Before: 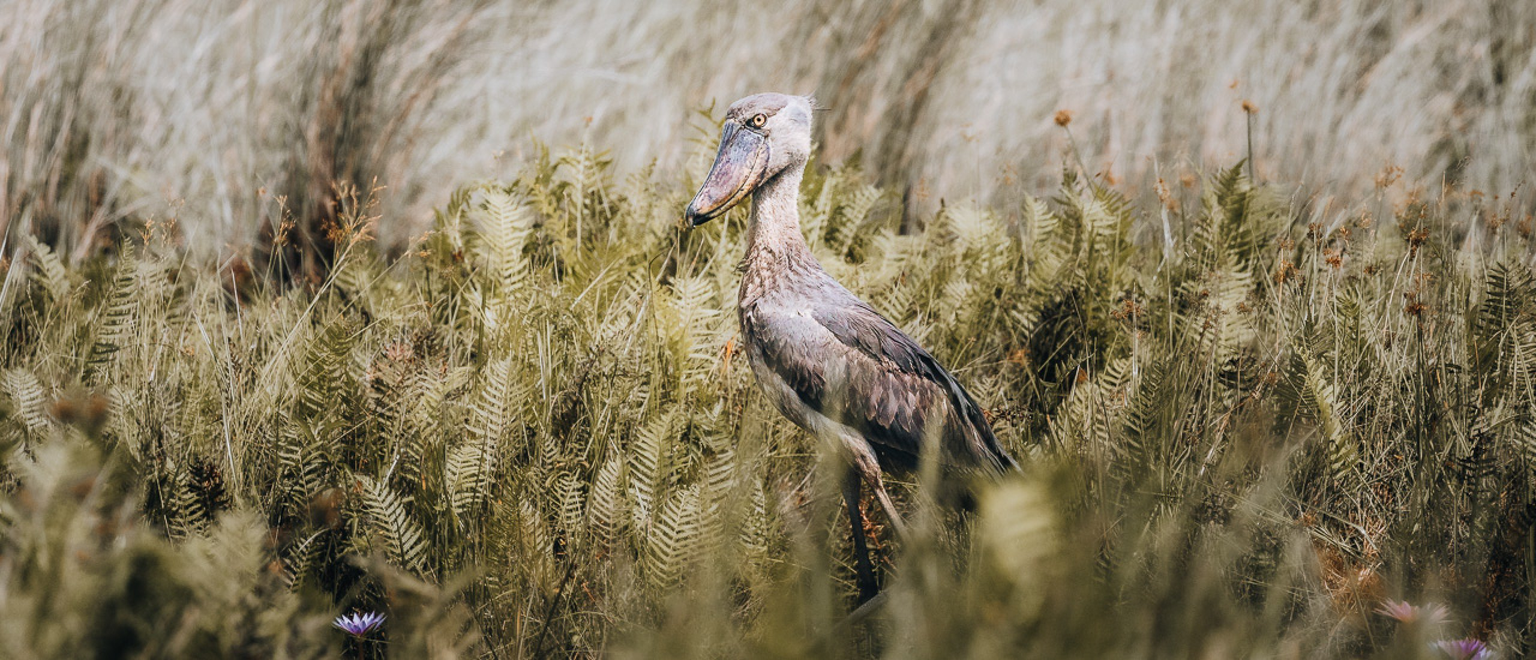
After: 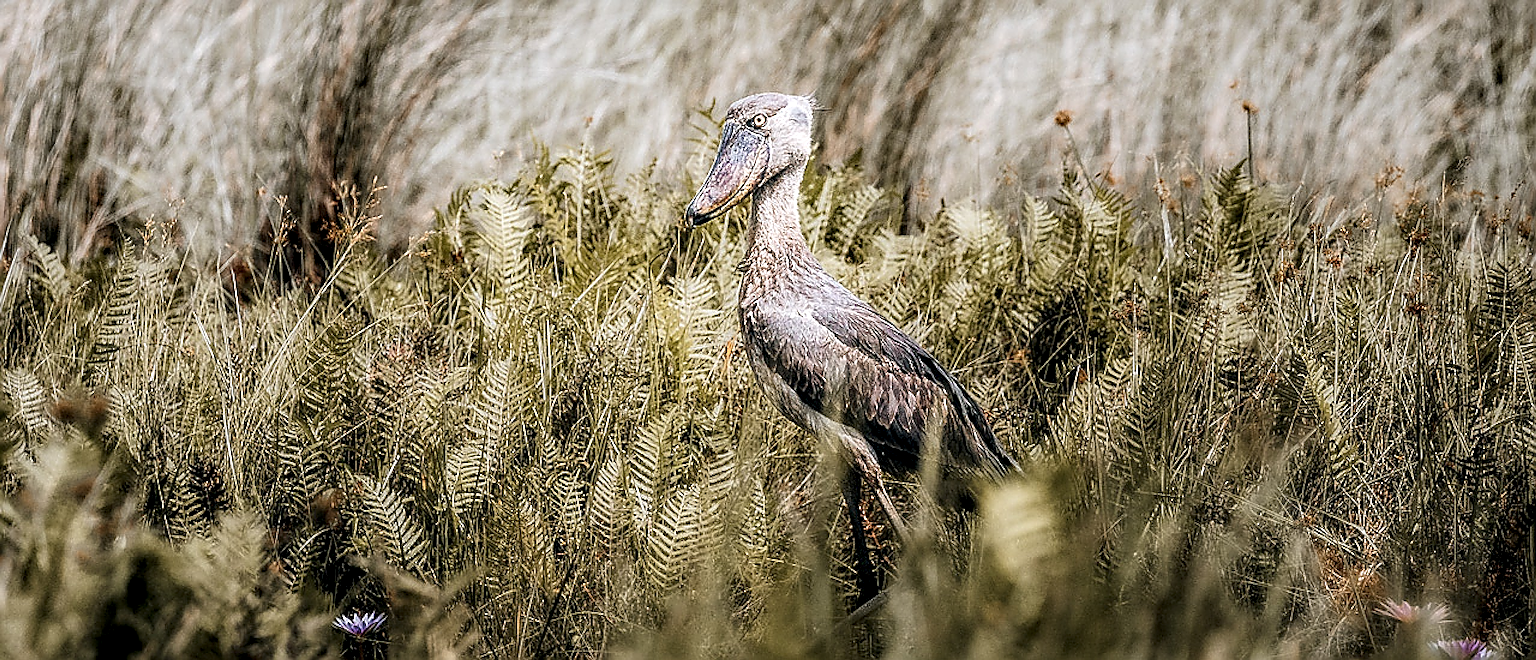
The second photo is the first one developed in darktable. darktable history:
local contrast: highlights 22%, shadows 69%, detail 170%
sharpen: amount 1.986
